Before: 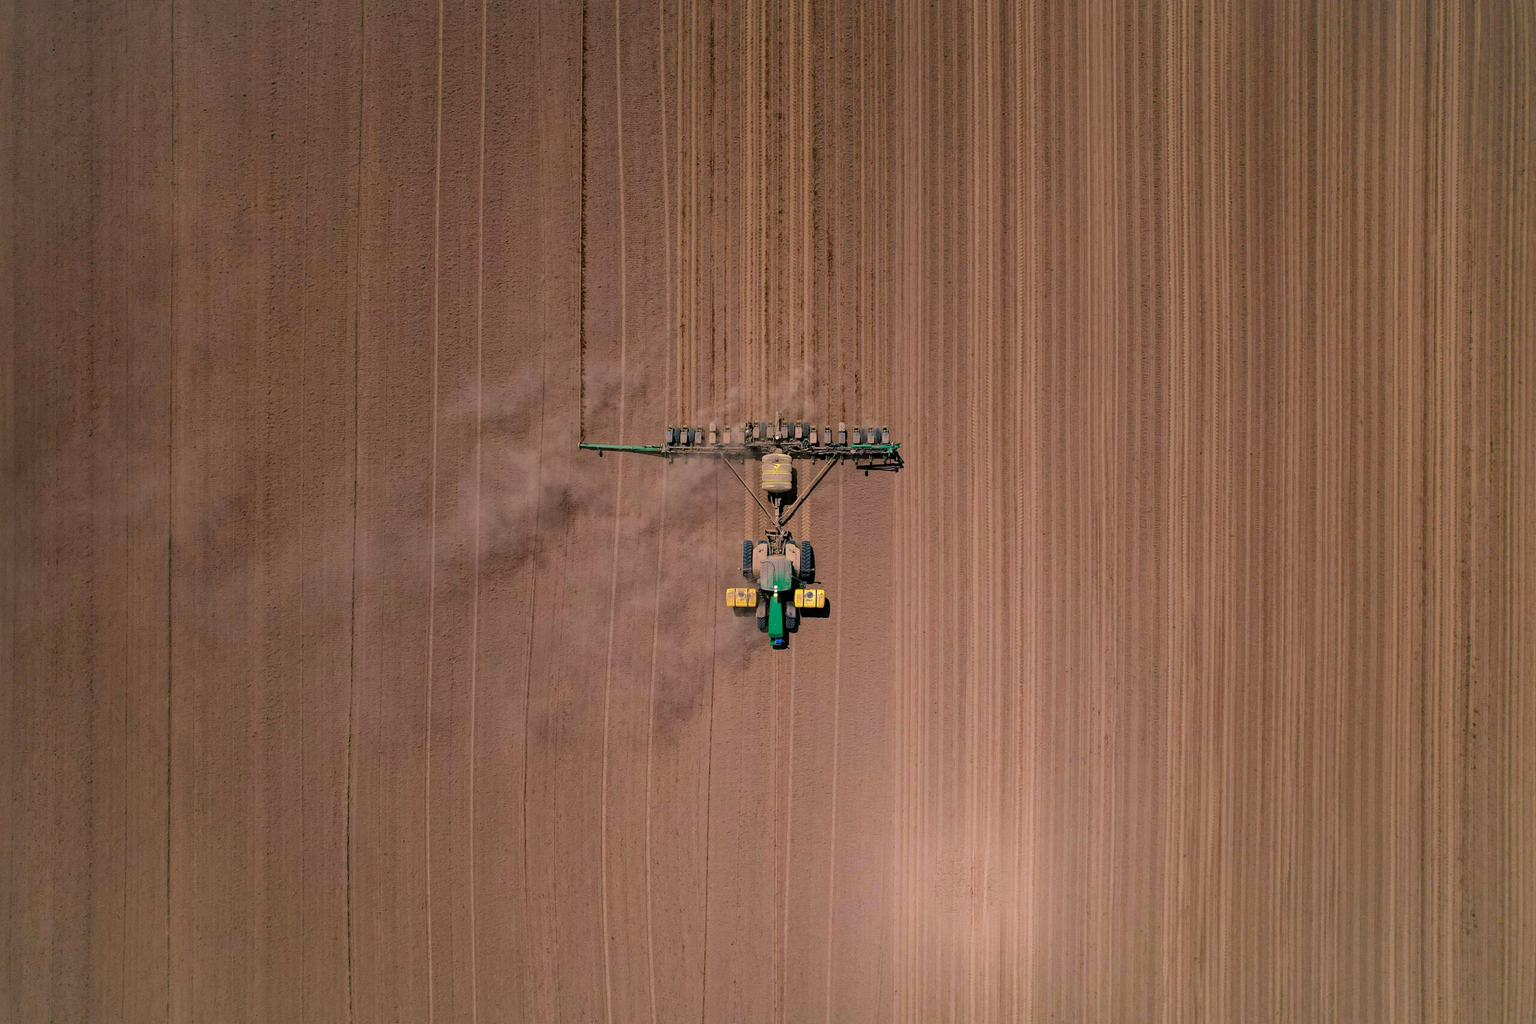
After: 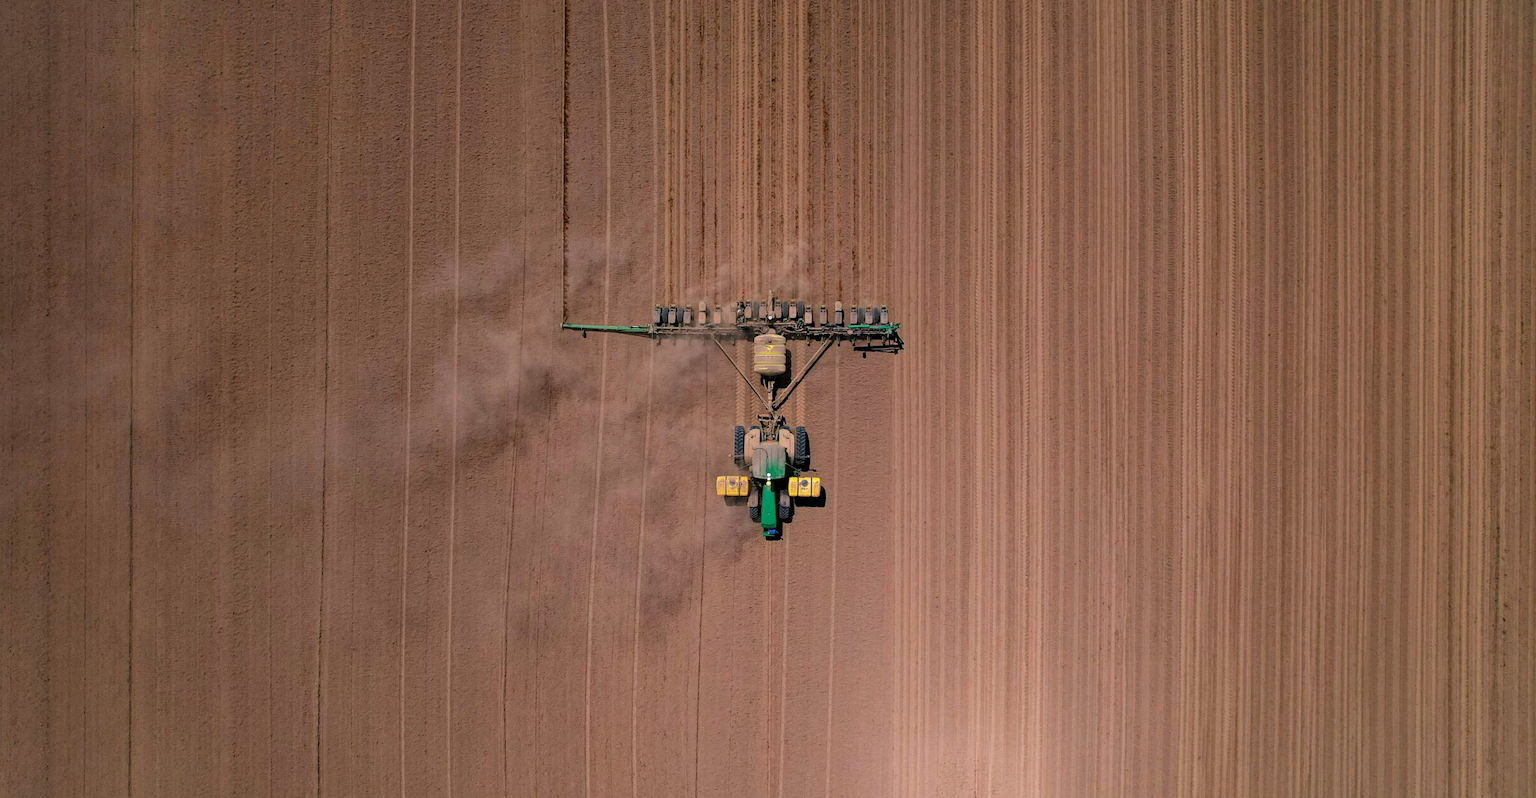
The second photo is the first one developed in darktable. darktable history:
crop and rotate: left 2.991%, top 13.302%, right 1.981%, bottom 12.636%
shadows and highlights: shadows -24.28, highlights 49.77, soften with gaussian
